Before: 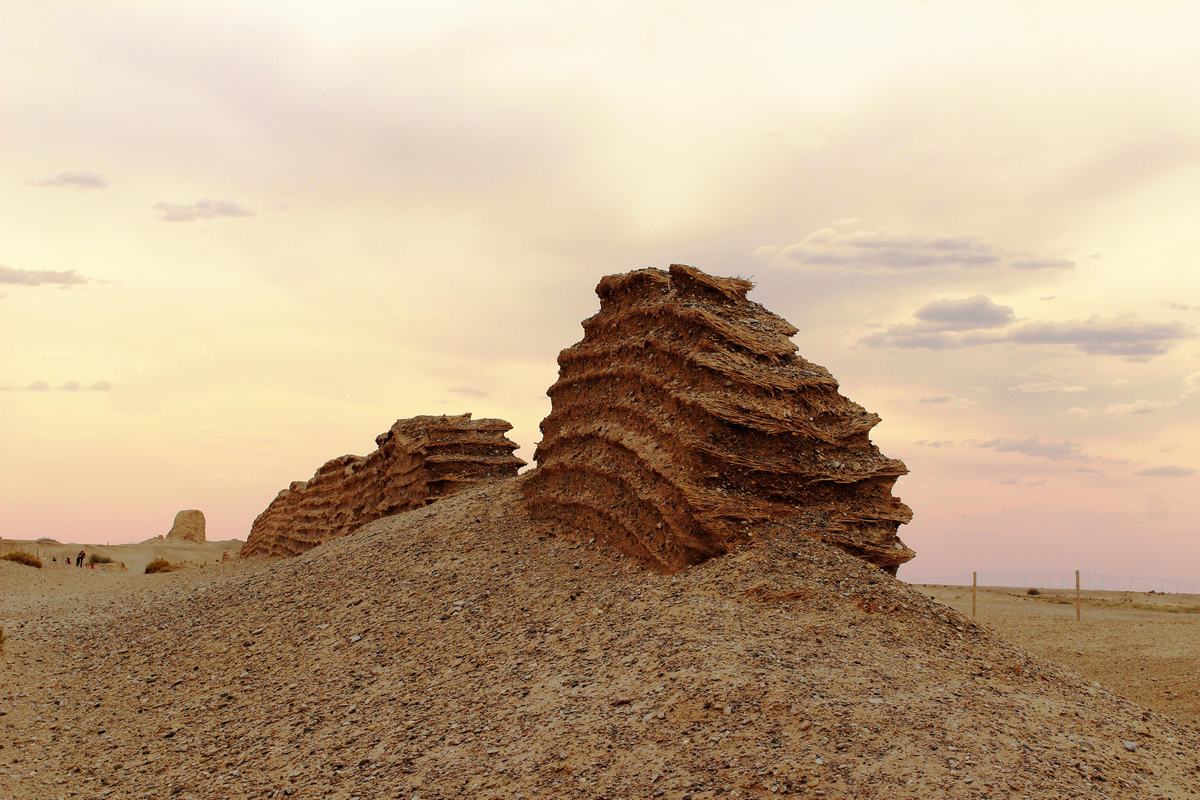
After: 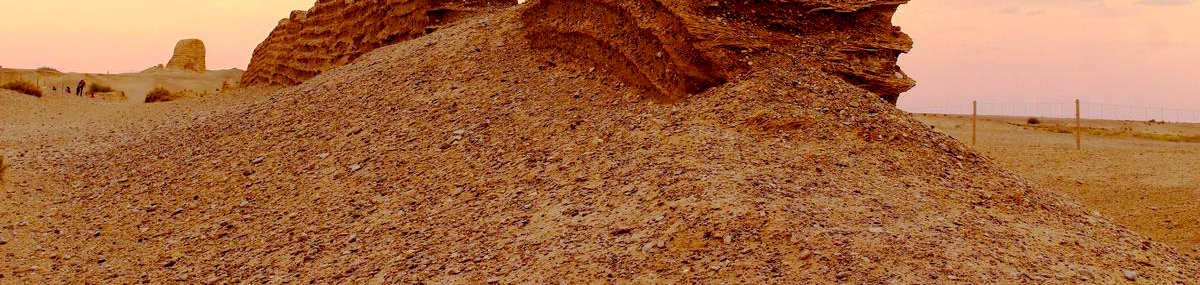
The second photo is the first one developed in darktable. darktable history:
color balance rgb: shadows lift › luminance 0.552%, shadows lift › chroma 6.71%, shadows lift › hue 302.54°, global offset › luminance -0.191%, global offset › chroma 0.275%, perceptual saturation grading › global saturation 29.803%, perceptual brilliance grading › highlights 11.543%, contrast -10.512%
crop and rotate: top 58.937%, bottom 5.417%
